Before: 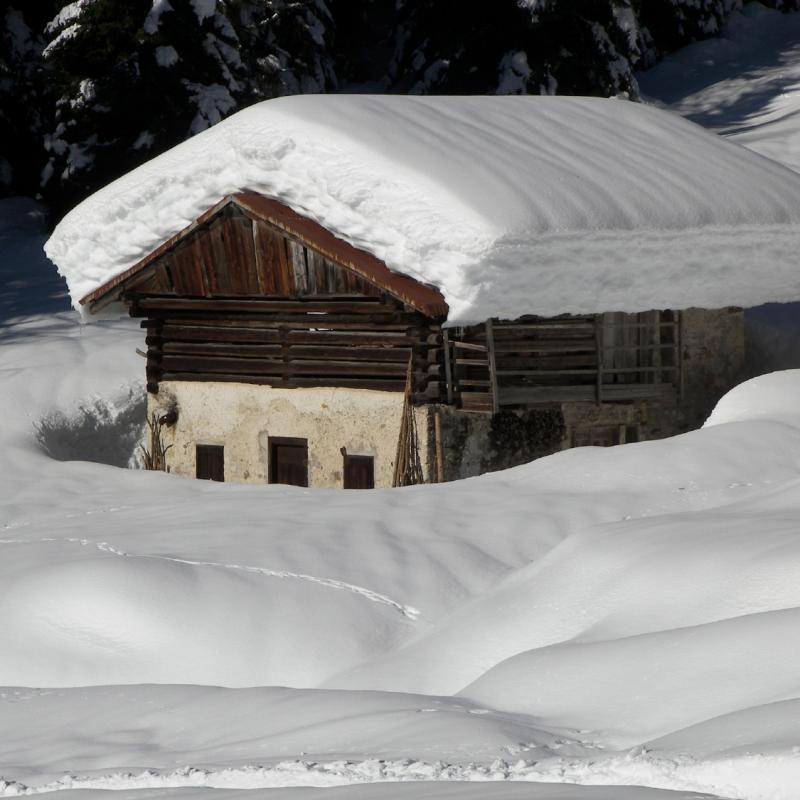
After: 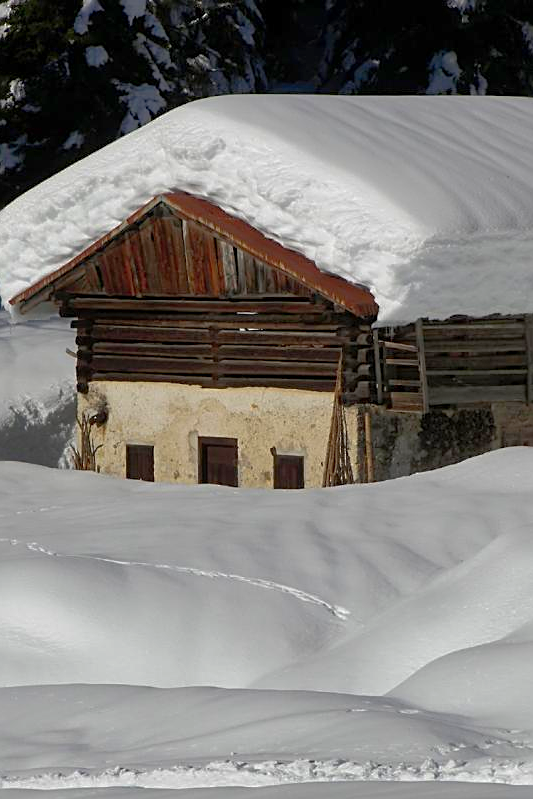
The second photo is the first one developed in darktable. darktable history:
shadows and highlights: on, module defaults
sharpen: on, module defaults
crop and rotate: left 8.786%, right 24.548%
color correction: saturation 1.34
